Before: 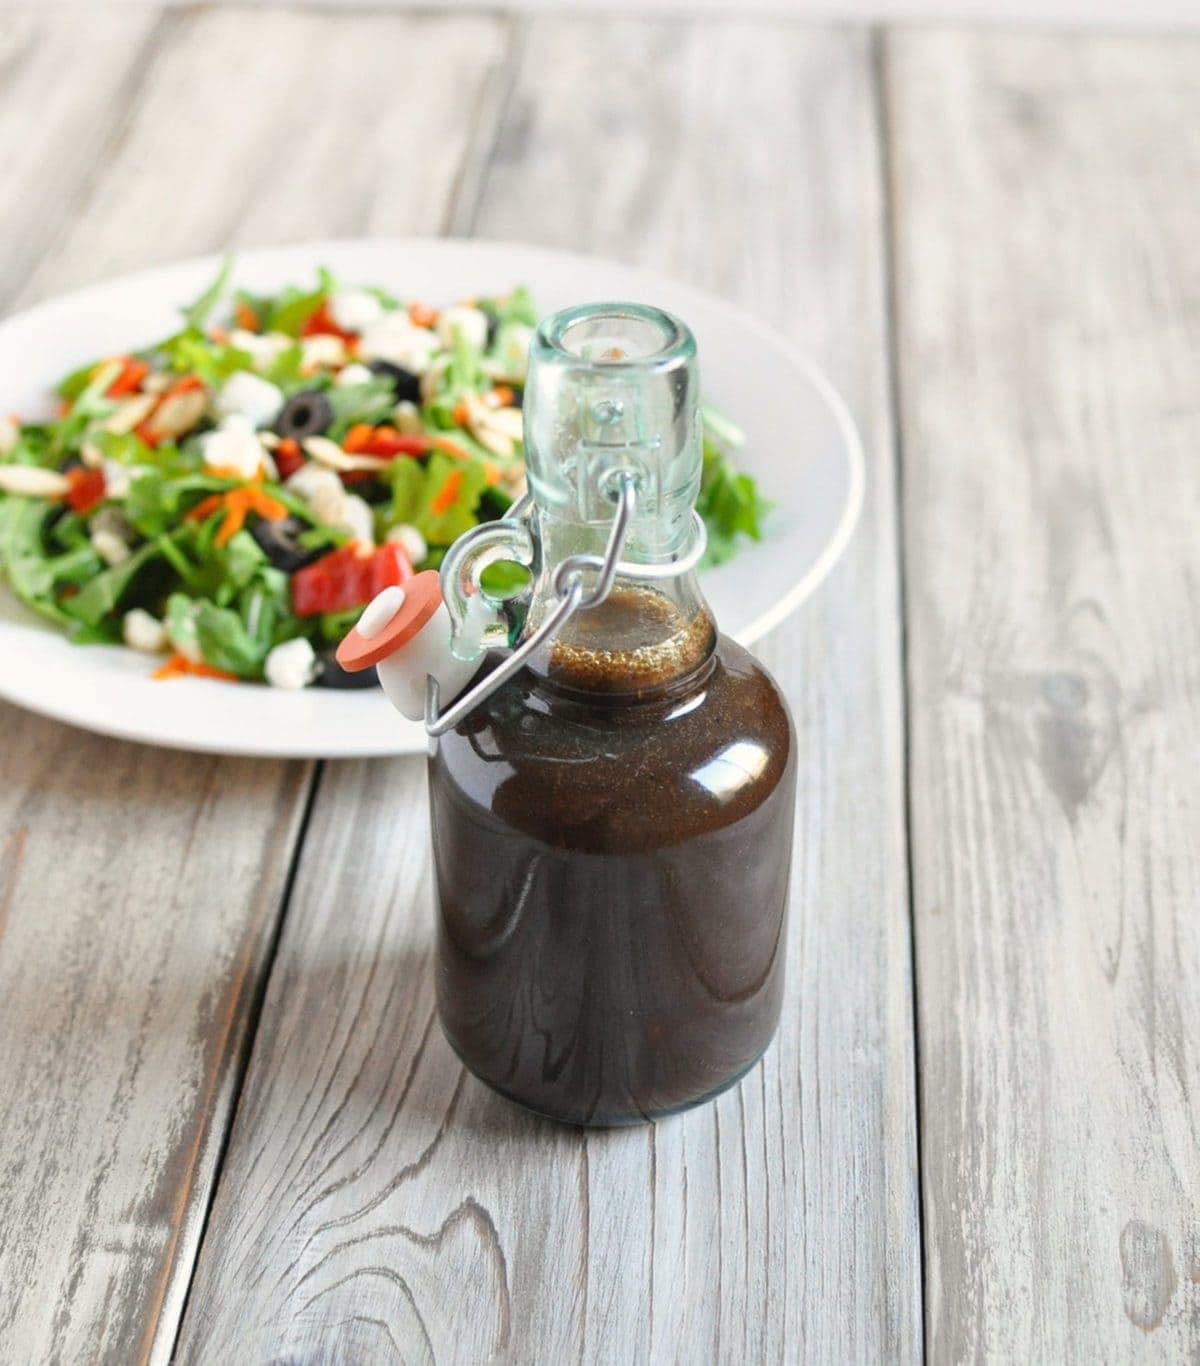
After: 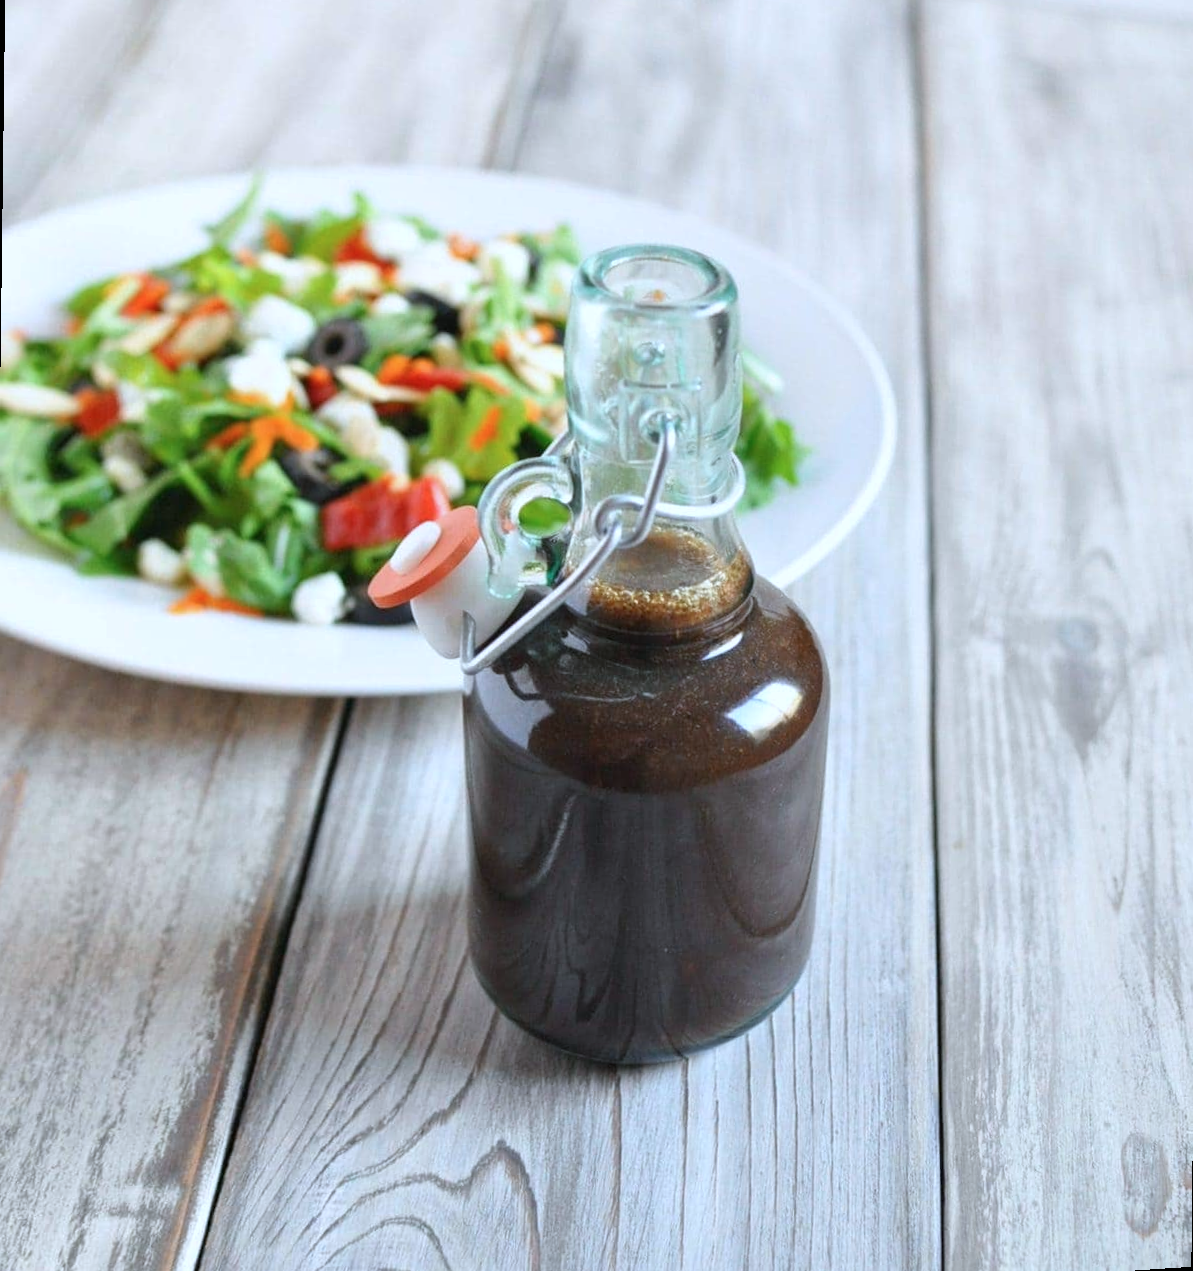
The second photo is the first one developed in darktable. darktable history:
color calibration: x 0.37, y 0.382, temperature 4313.32 K
rotate and perspective: rotation 0.679°, lens shift (horizontal) 0.136, crop left 0.009, crop right 0.991, crop top 0.078, crop bottom 0.95
